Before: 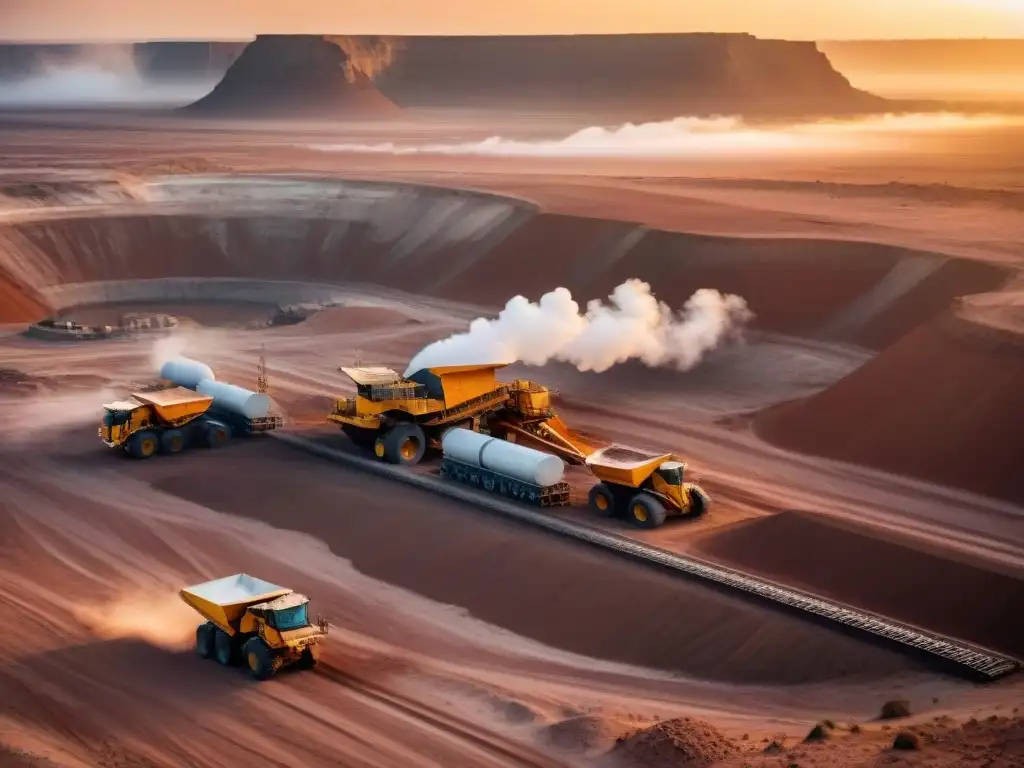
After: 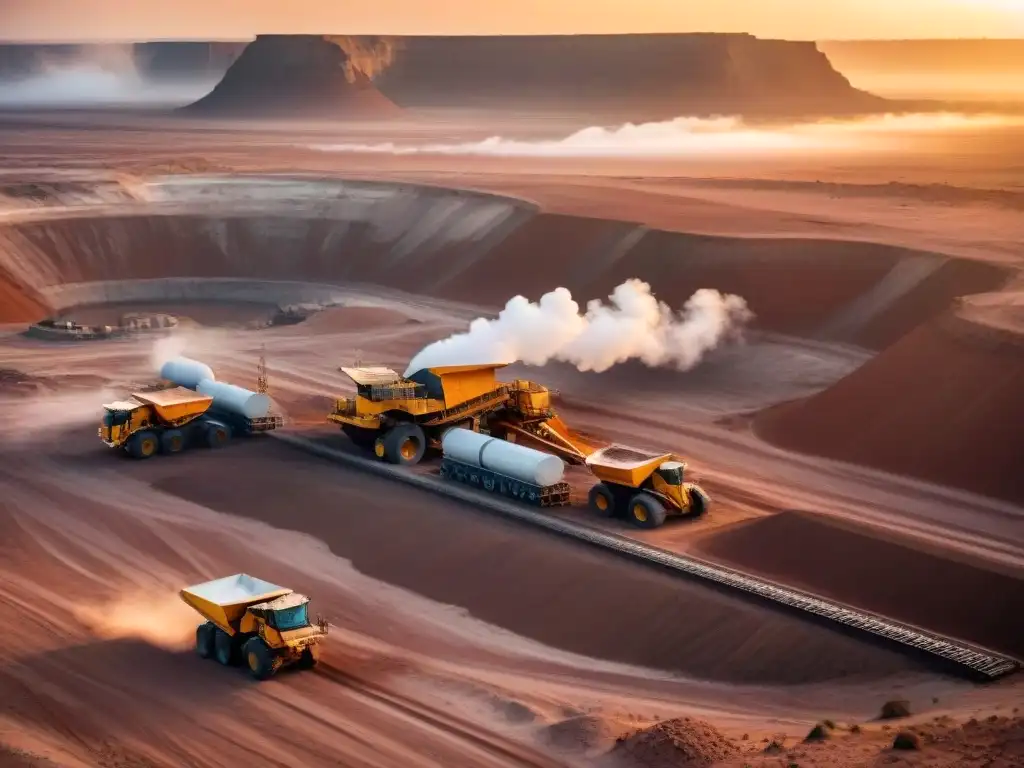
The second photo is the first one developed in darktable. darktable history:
exposure: exposure 0.081 EV, compensate highlight preservation false
